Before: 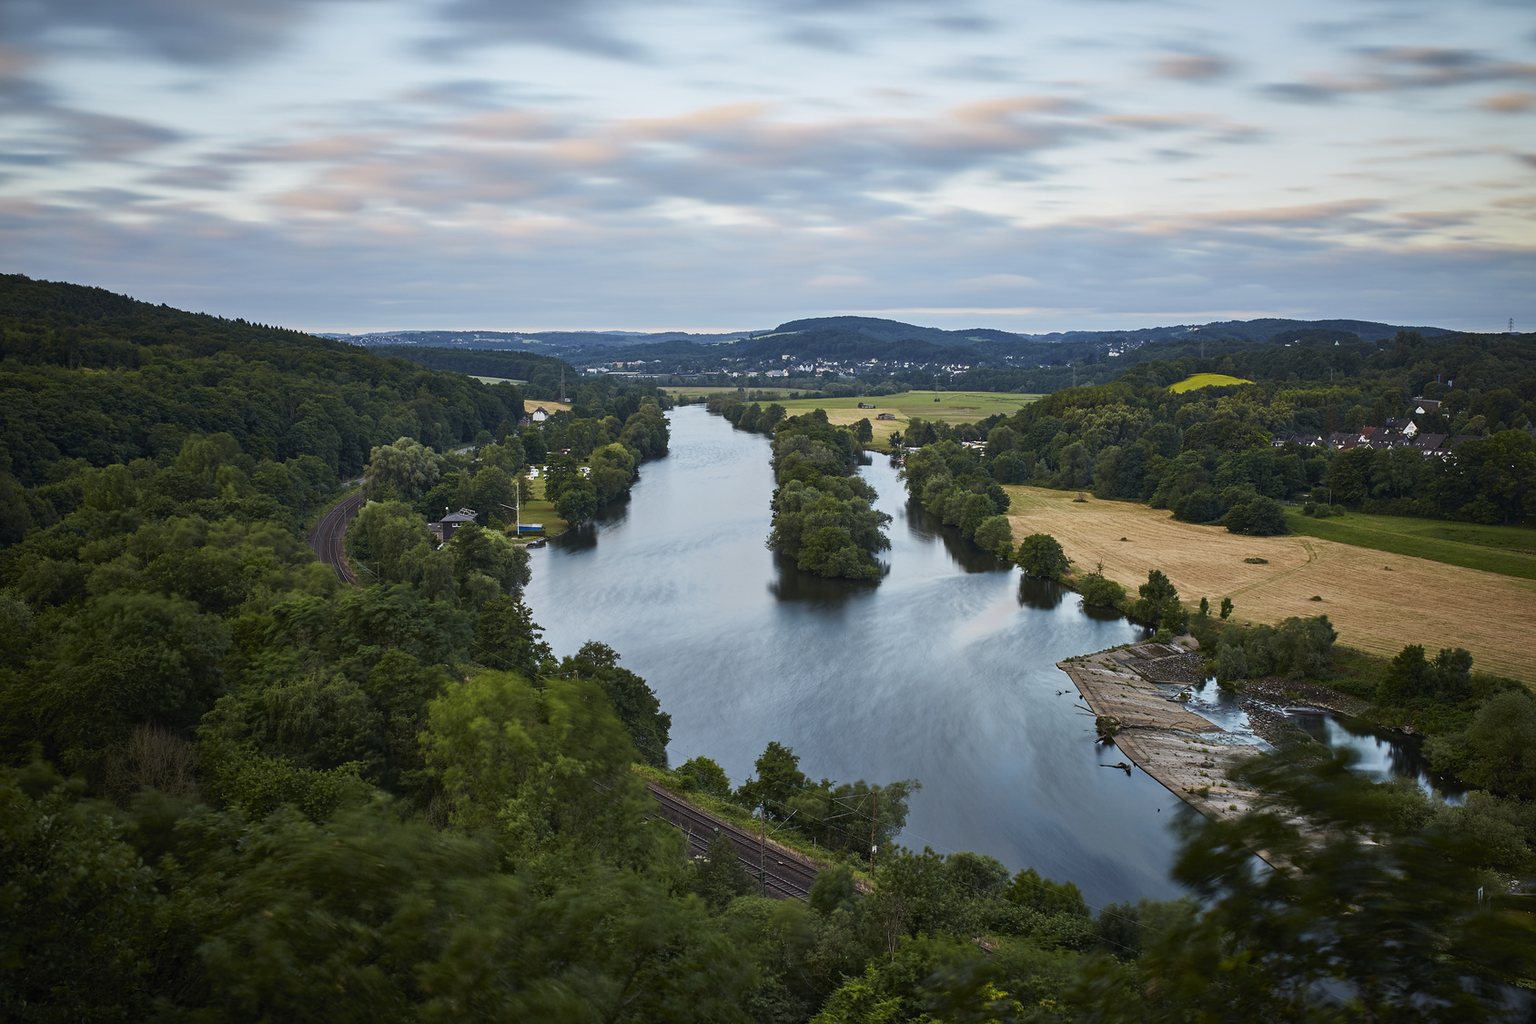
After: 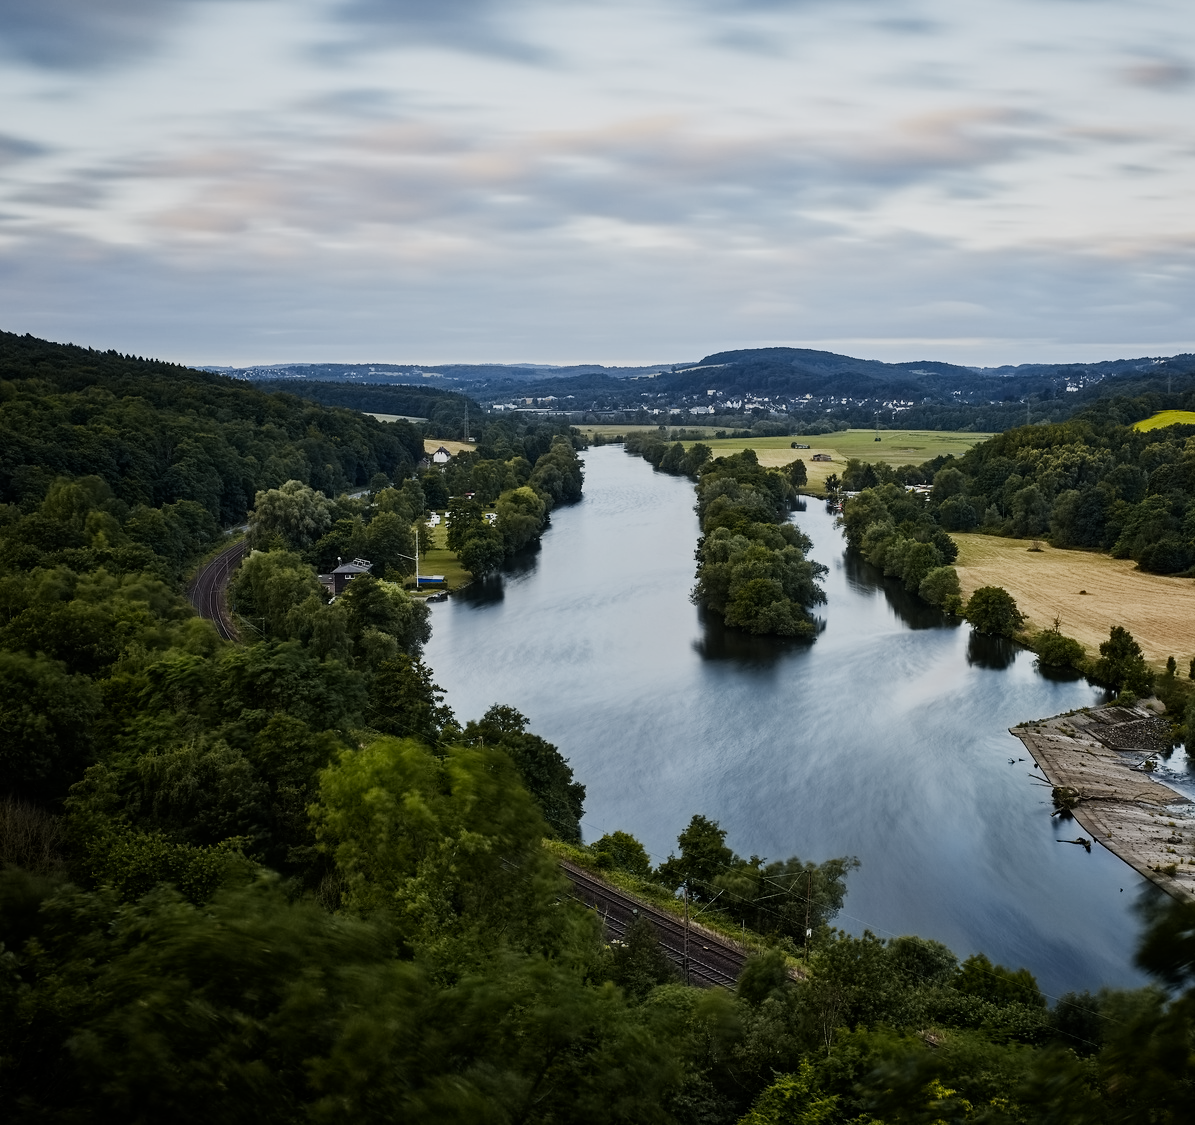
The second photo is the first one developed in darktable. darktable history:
contrast equalizer: y [[0.5 ×6], [0.5 ×6], [0.5 ×6], [0 ×6], [0, 0.039, 0.251, 0.29, 0.293, 0.292]]
filmic rgb: black relative exposure -16 EV, white relative exposure 5.31 EV, hardness 5.9, contrast 1.25, preserve chrominance no, color science v5 (2021)
crop and rotate: left 9.061%, right 20.142%
